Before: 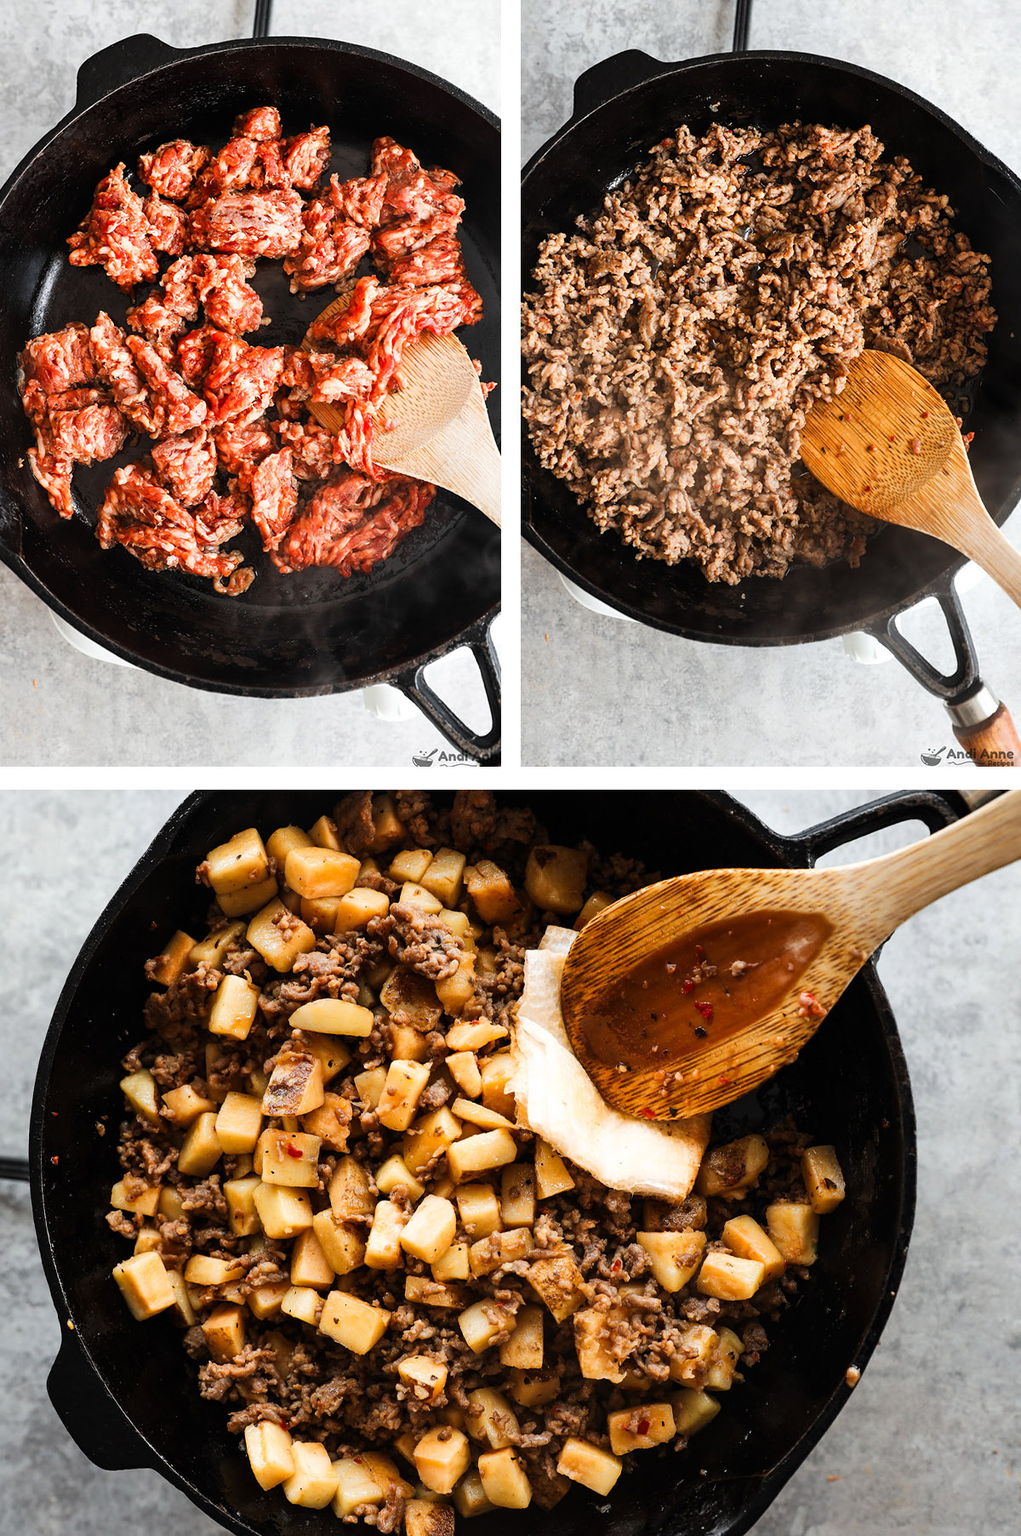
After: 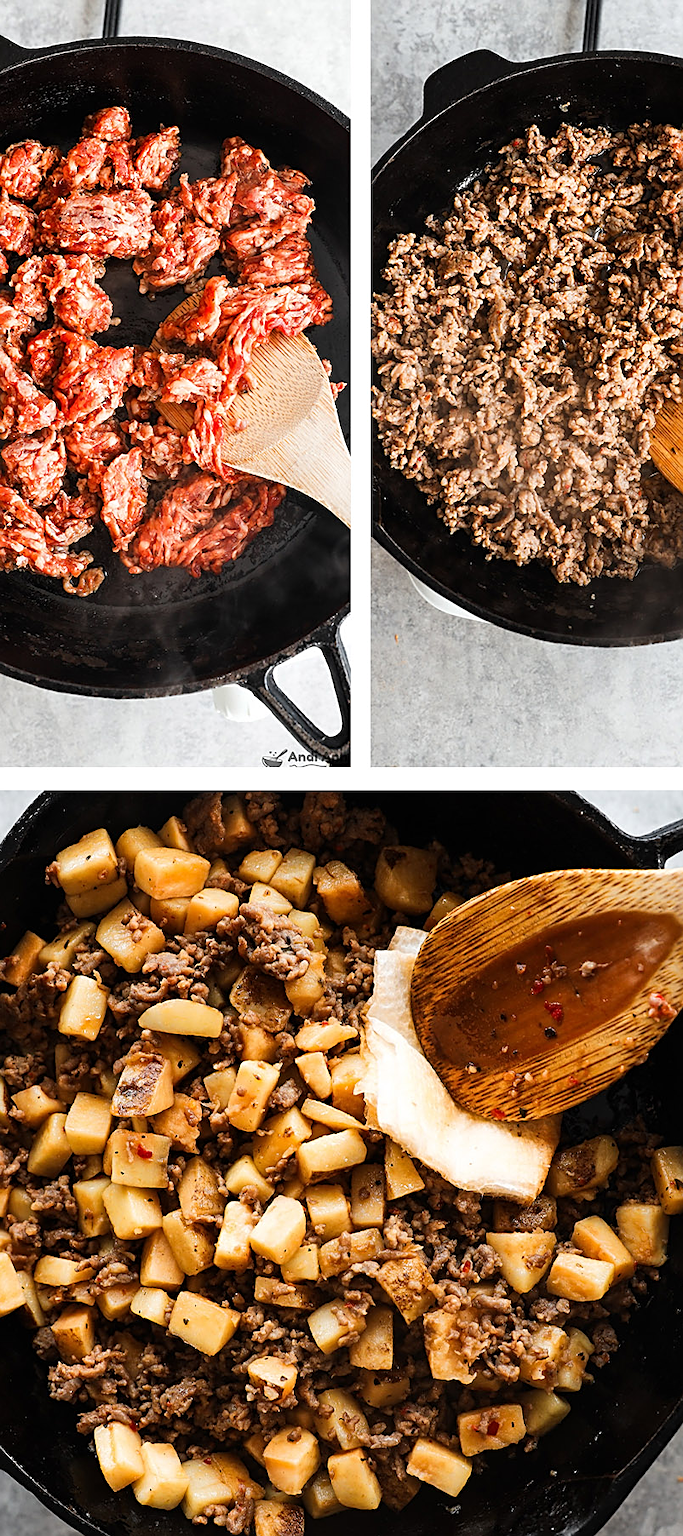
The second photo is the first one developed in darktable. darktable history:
crop and rotate: left 14.829%, right 18.244%
sharpen: on, module defaults
